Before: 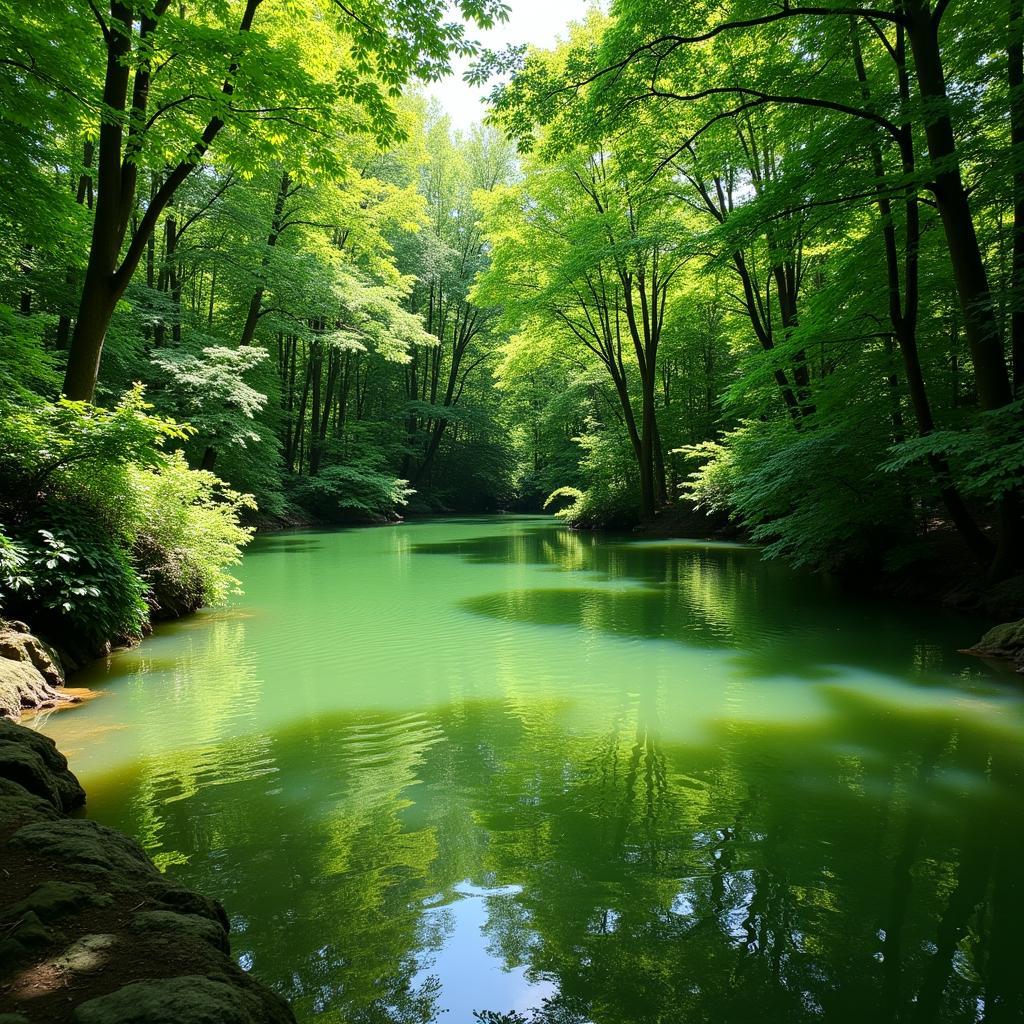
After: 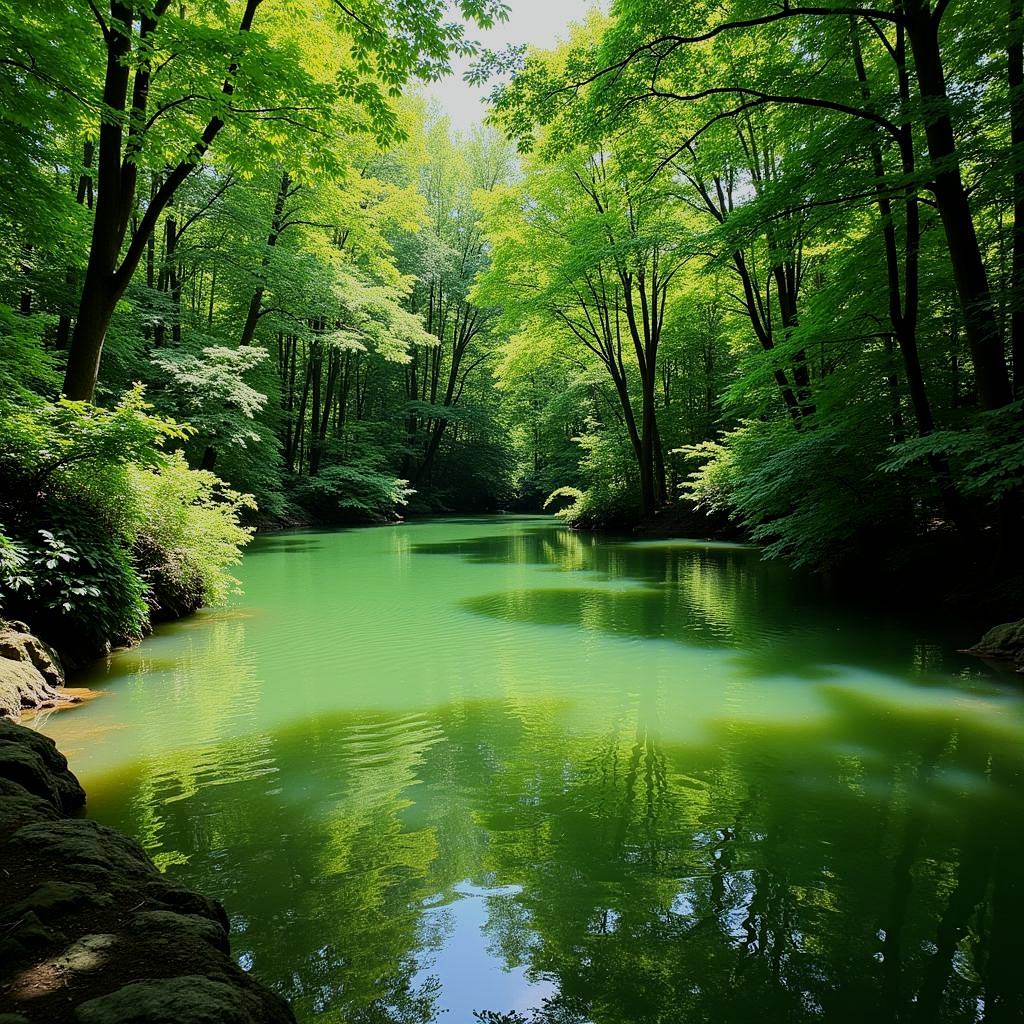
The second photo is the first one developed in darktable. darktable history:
filmic rgb: black relative exposure -16 EV, white relative exposure 6.13 EV, hardness 5.21, color science v6 (2022)
sharpen: radius 1.258, amount 0.306, threshold 0.113
